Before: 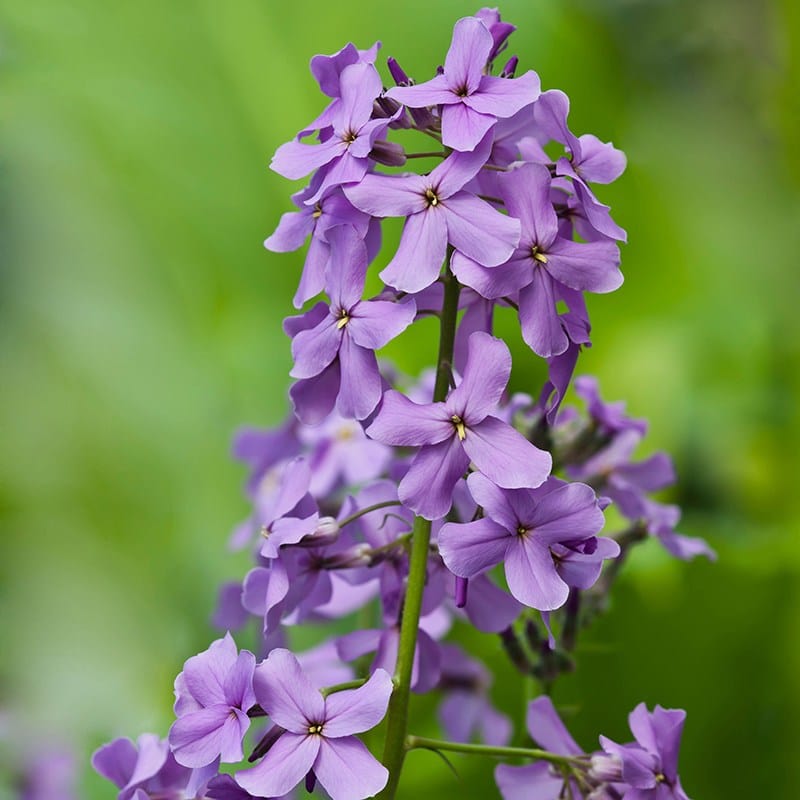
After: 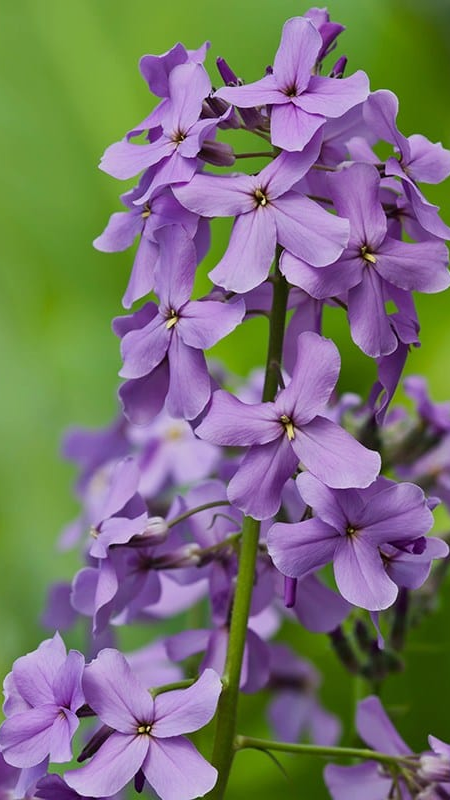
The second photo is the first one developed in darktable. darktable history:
crop: left 21.496%, right 22.254%
exposure: exposure -0.21 EV, compensate highlight preservation false
